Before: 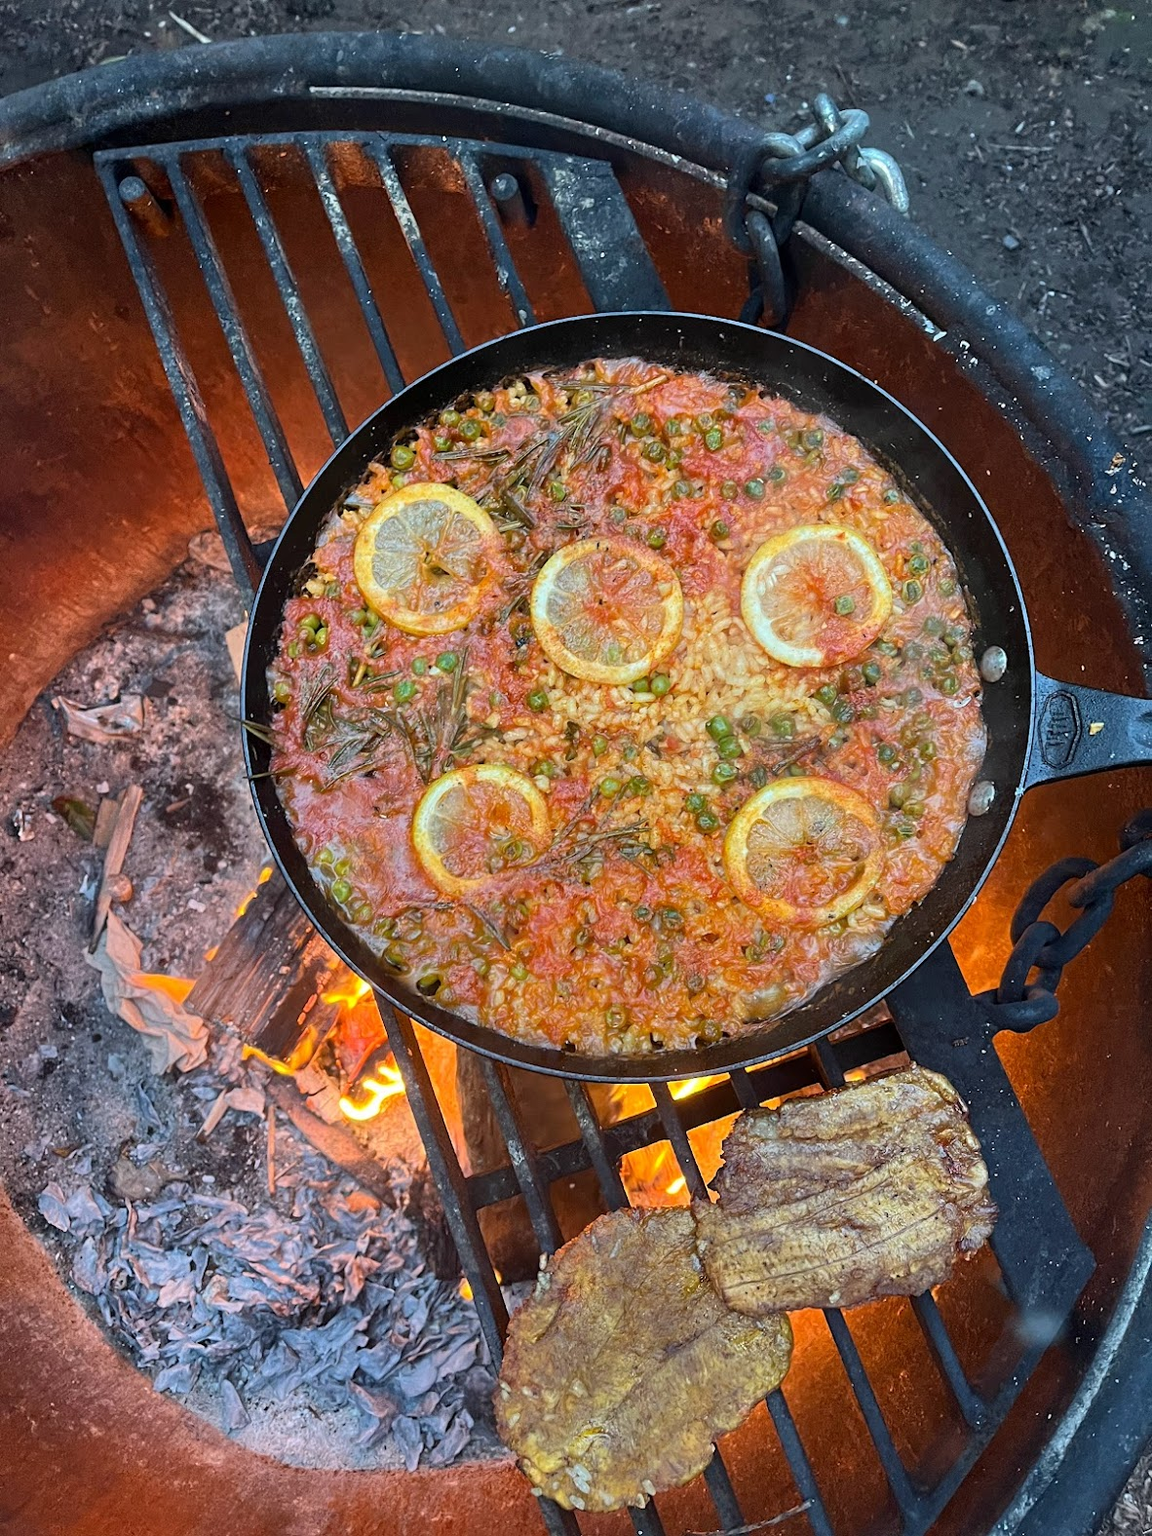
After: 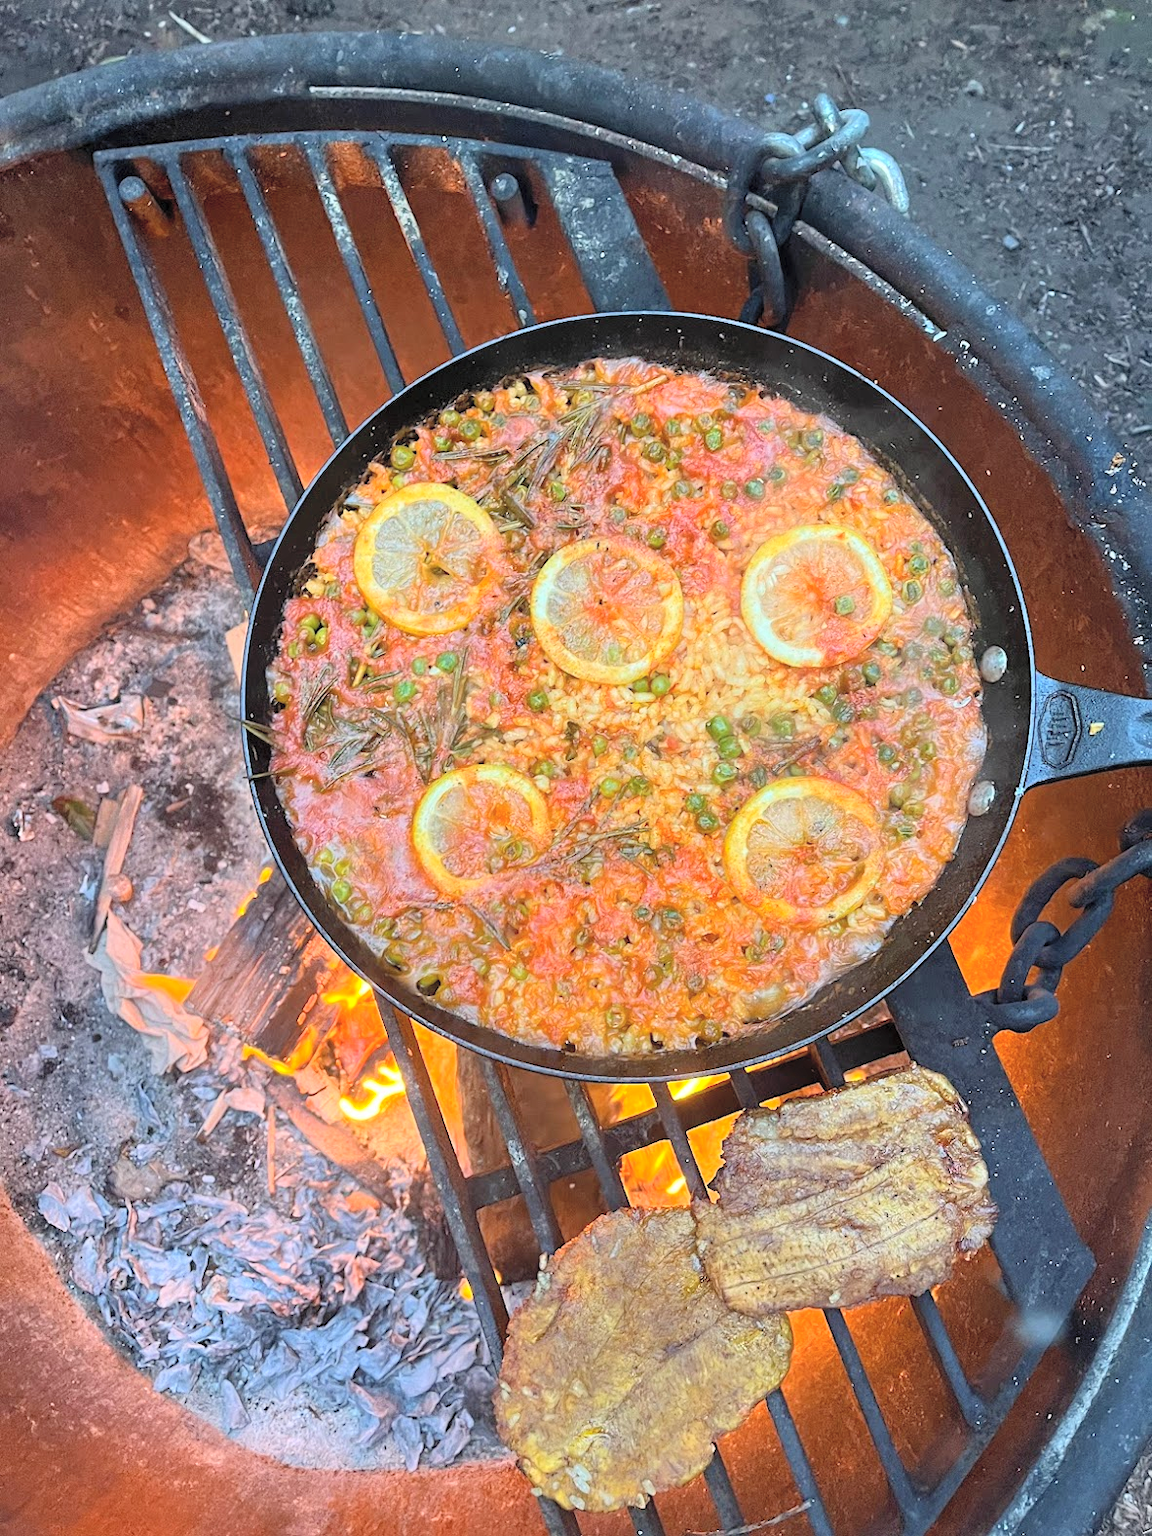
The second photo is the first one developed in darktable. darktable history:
contrast brightness saturation: contrast 0.097, brightness 0.306, saturation 0.139
